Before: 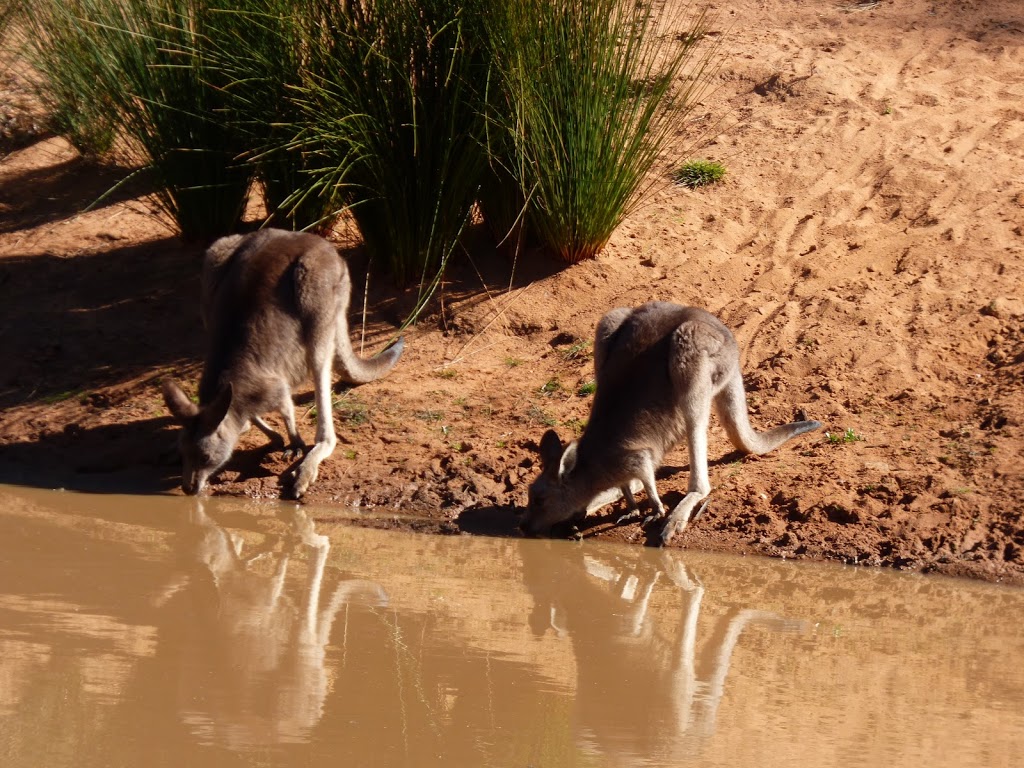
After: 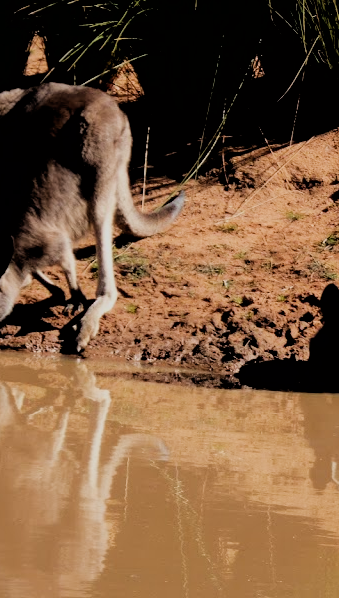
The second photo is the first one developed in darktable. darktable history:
crop and rotate: left 21.459%, top 19.036%, right 45.364%, bottom 3.004%
filmic rgb: black relative exposure -2.72 EV, white relative exposure 4.56 EV, hardness 1.77, contrast 1.249
